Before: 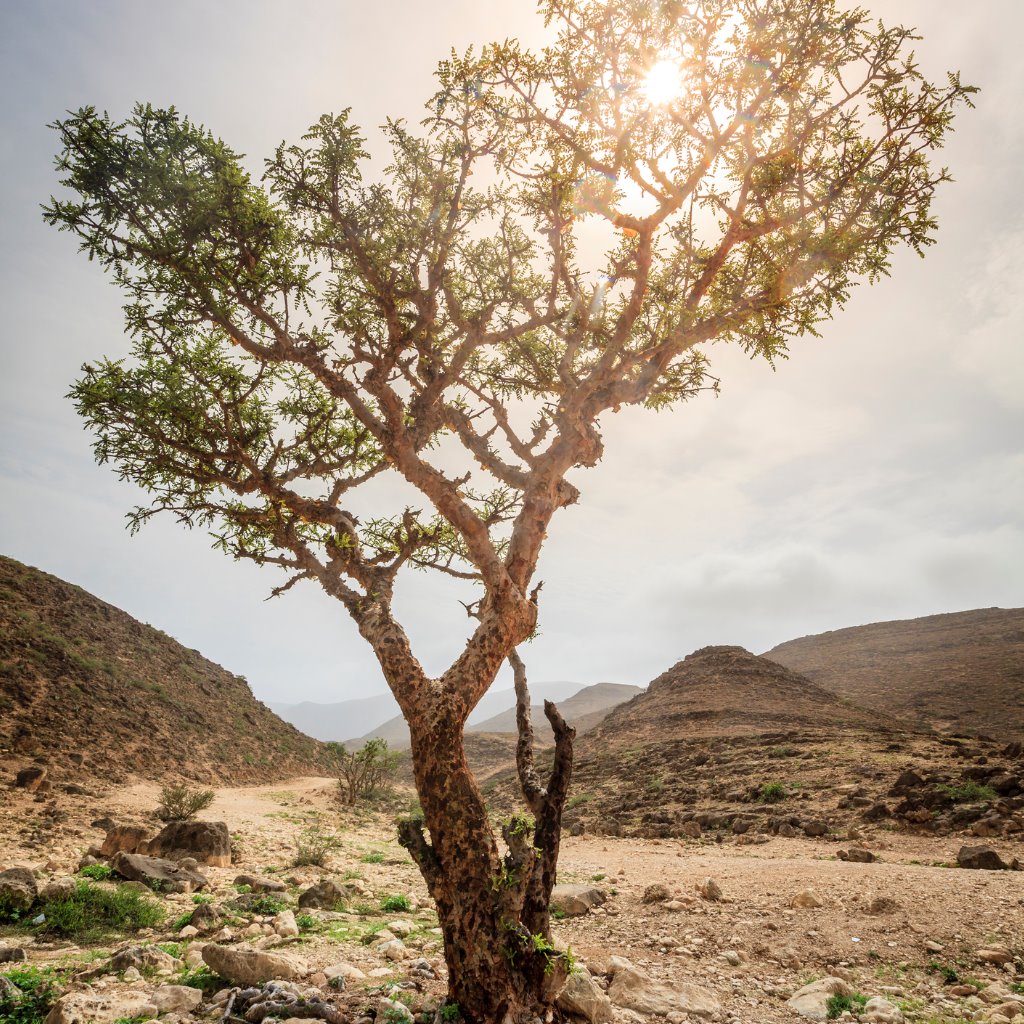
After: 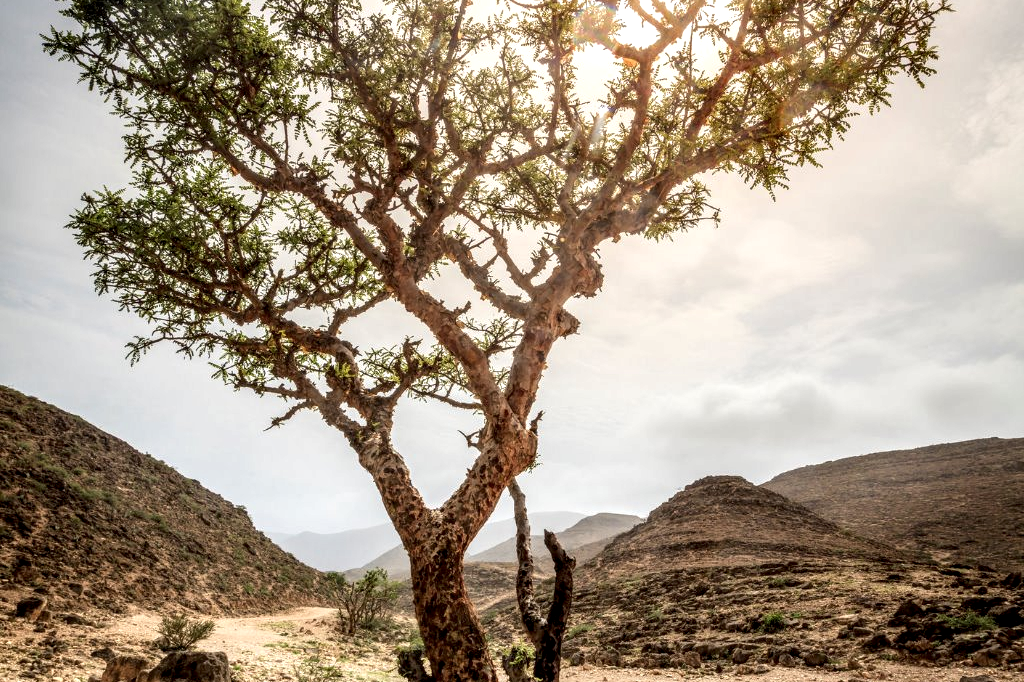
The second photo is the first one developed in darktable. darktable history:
tone equalizer: smoothing diameter 24.78%, edges refinement/feathering 10.18, preserve details guided filter
local contrast: highlights 64%, shadows 53%, detail 169%, midtone range 0.515
crop: top 16.685%, bottom 16.693%
